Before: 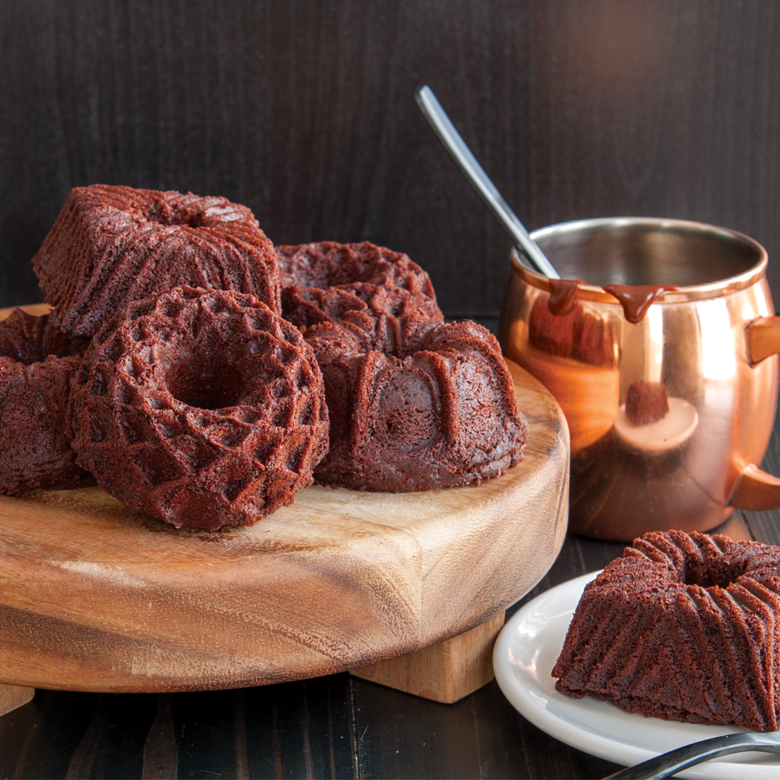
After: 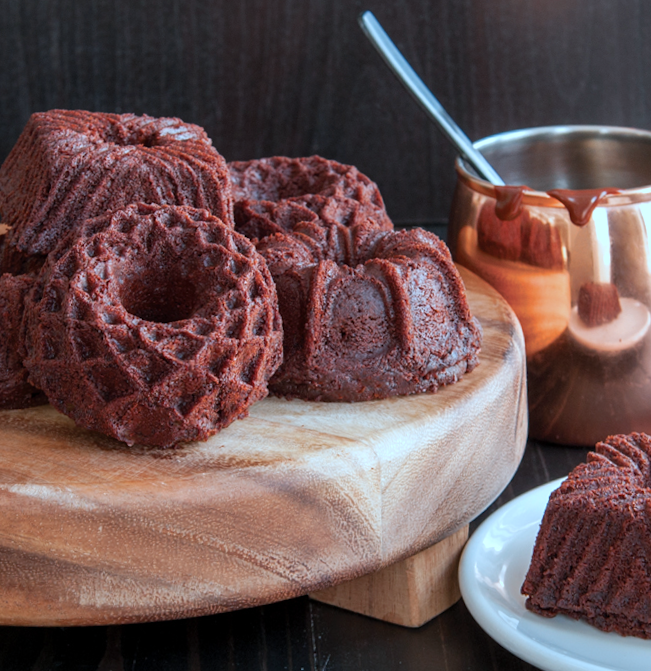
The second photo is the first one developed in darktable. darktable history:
crop: left 3.305%, top 6.436%, right 6.389%, bottom 3.258%
rotate and perspective: rotation -1.68°, lens shift (vertical) -0.146, crop left 0.049, crop right 0.912, crop top 0.032, crop bottom 0.96
color correction: highlights a* -9.73, highlights b* -21.22
